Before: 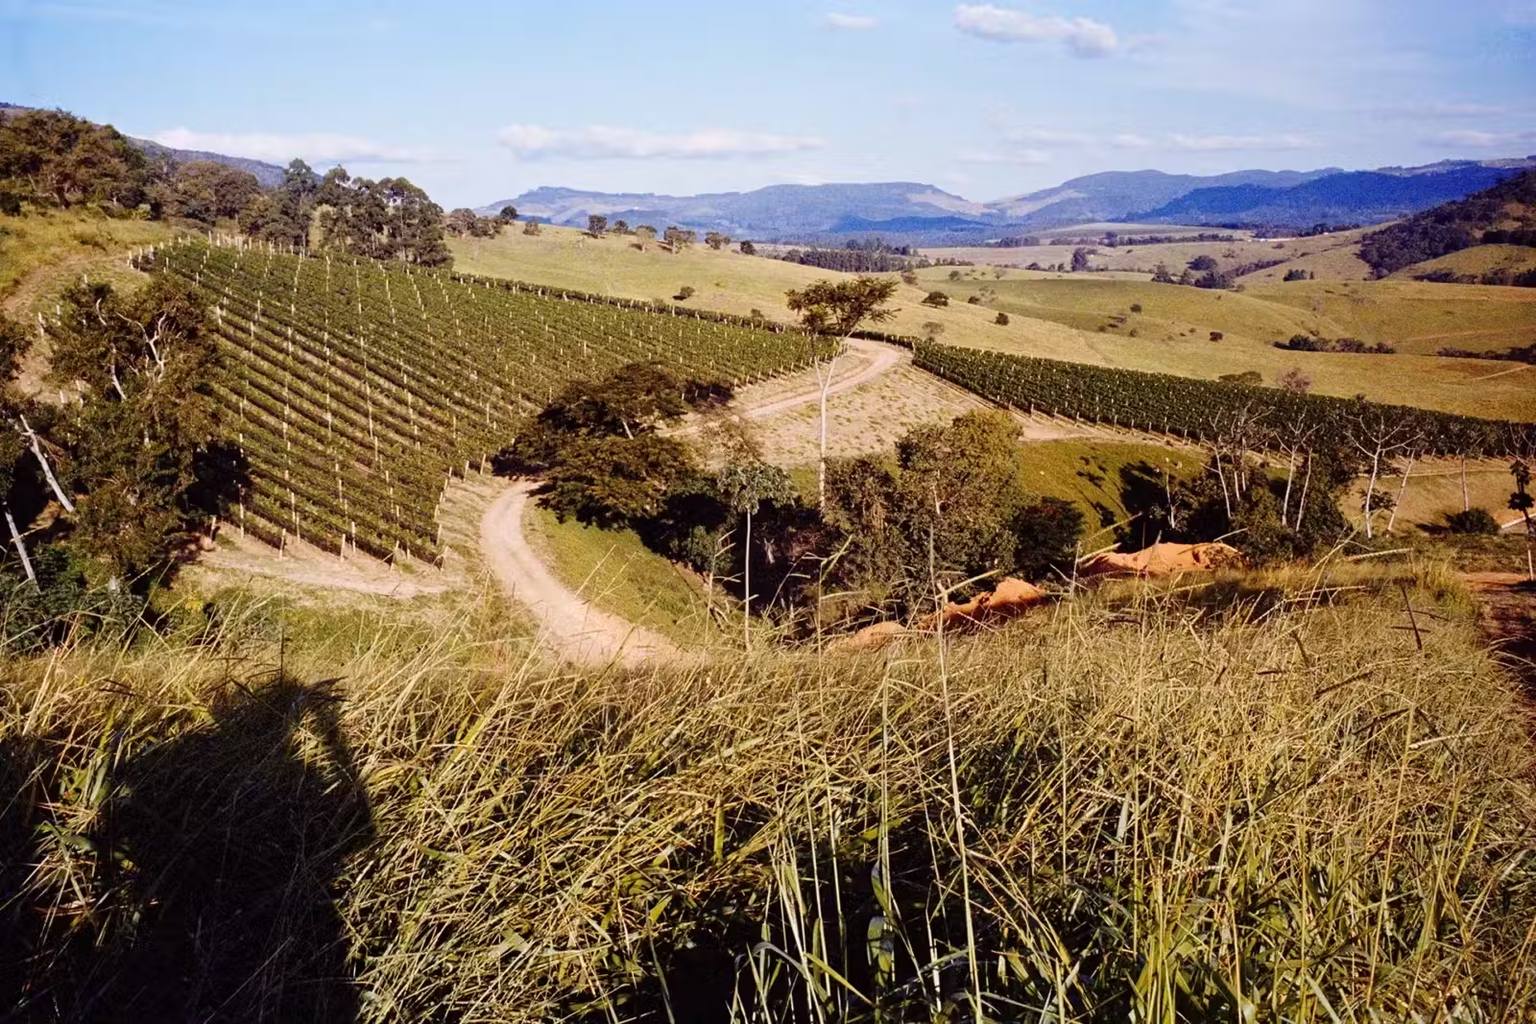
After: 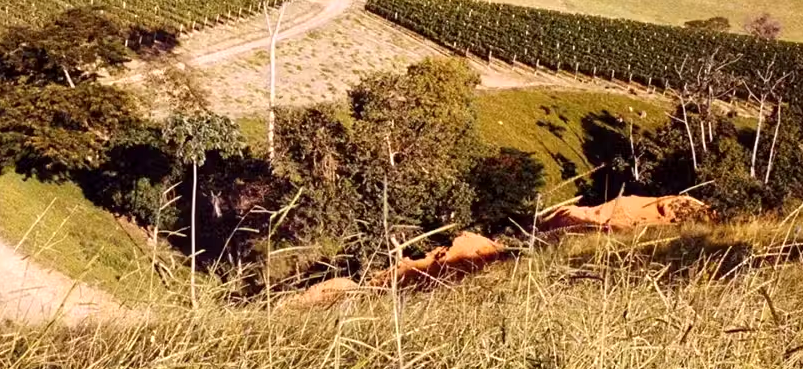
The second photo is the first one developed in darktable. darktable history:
crop: left 36.607%, top 34.735%, right 13.146%, bottom 30.611%
tone equalizer: -8 EV -0.002 EV, -7 EV 0.005 EV, -6 EV -0.009 EV, -5 EV 0.011 EV, -4 EV -0.012 EV, -3 EV 0.007 EV, -2 EV -0.062 EV, -1 EV -0.293 EV, +0 EV -0.582 EV, smoothing diameter 2%, edges refinement/feathering 20, mask exposure compensation -1.57 EV, filter diffusion 5
exposure: black level correction 0.001, exposure 0.5 EV, compensate exposure bias true, compensate highlight preservation false
